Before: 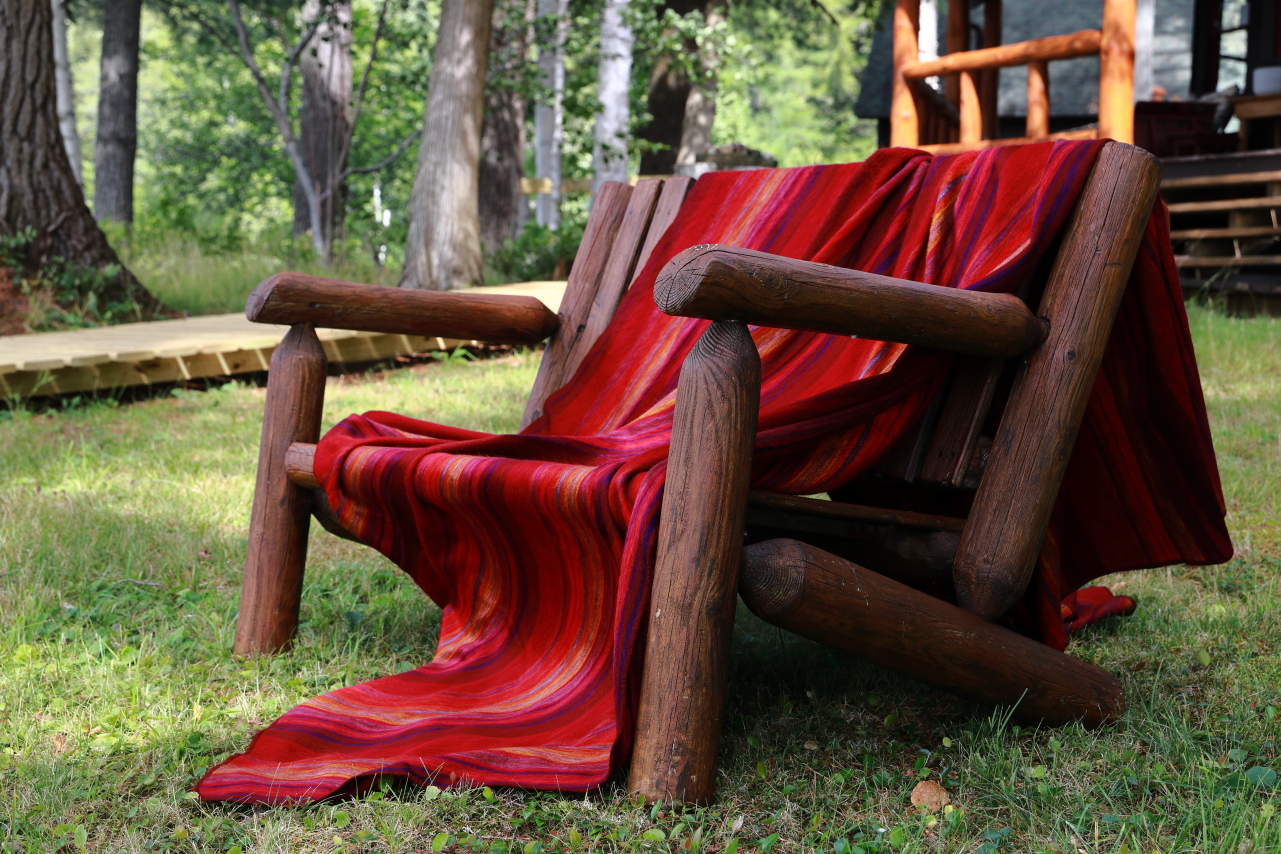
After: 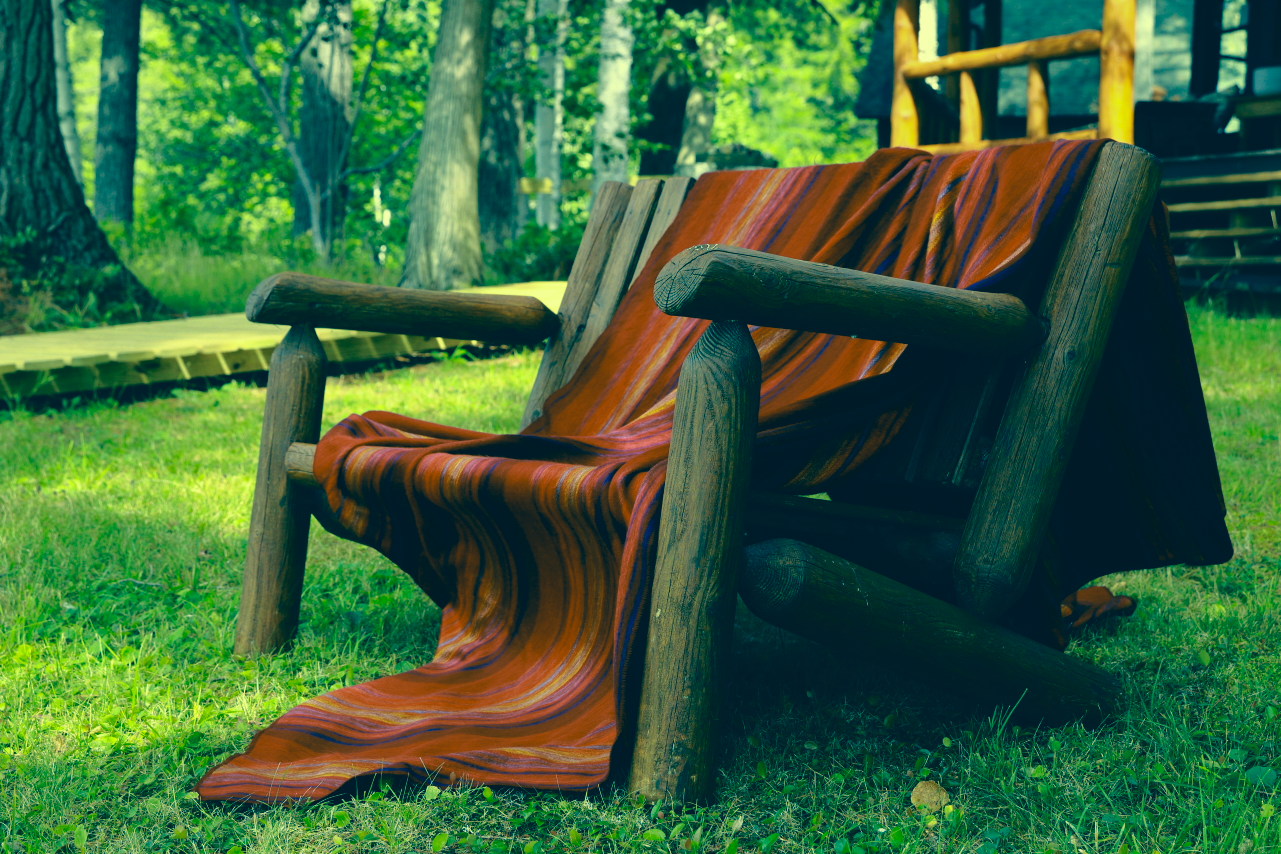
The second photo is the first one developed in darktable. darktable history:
color correction: highlights a* -15.58, highlights b* 40, shadows a* -40, shadows b* -26.18
